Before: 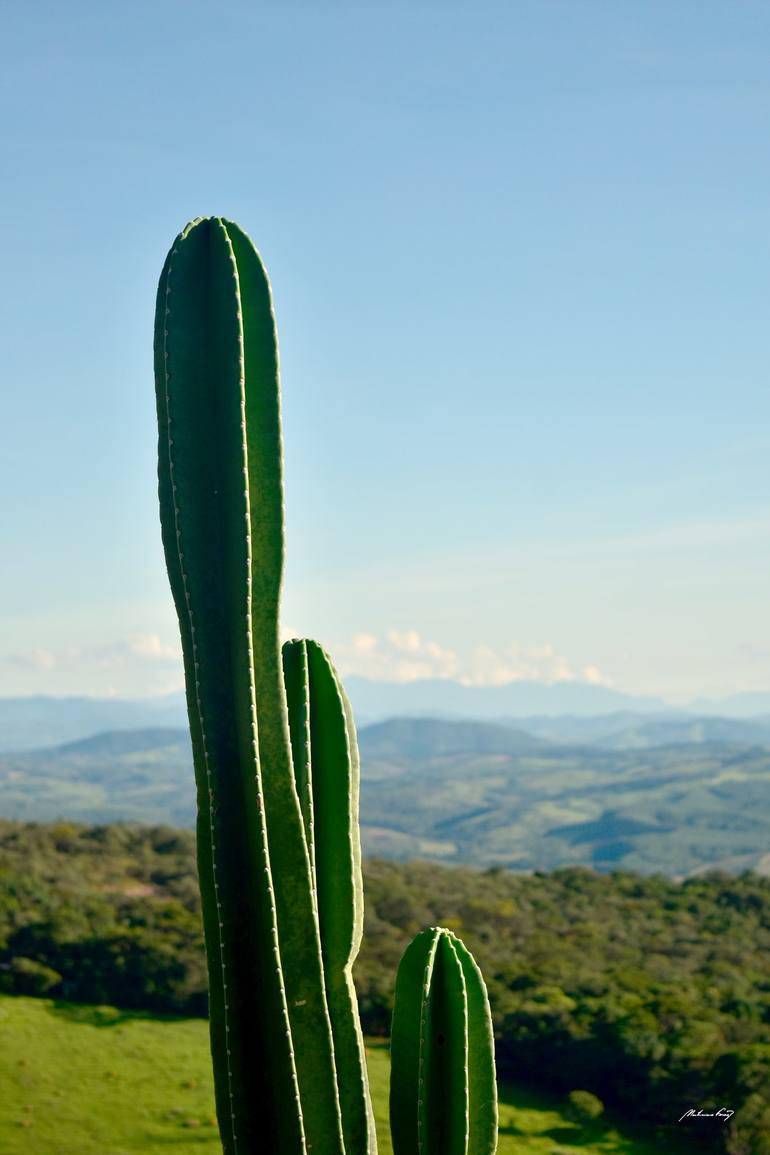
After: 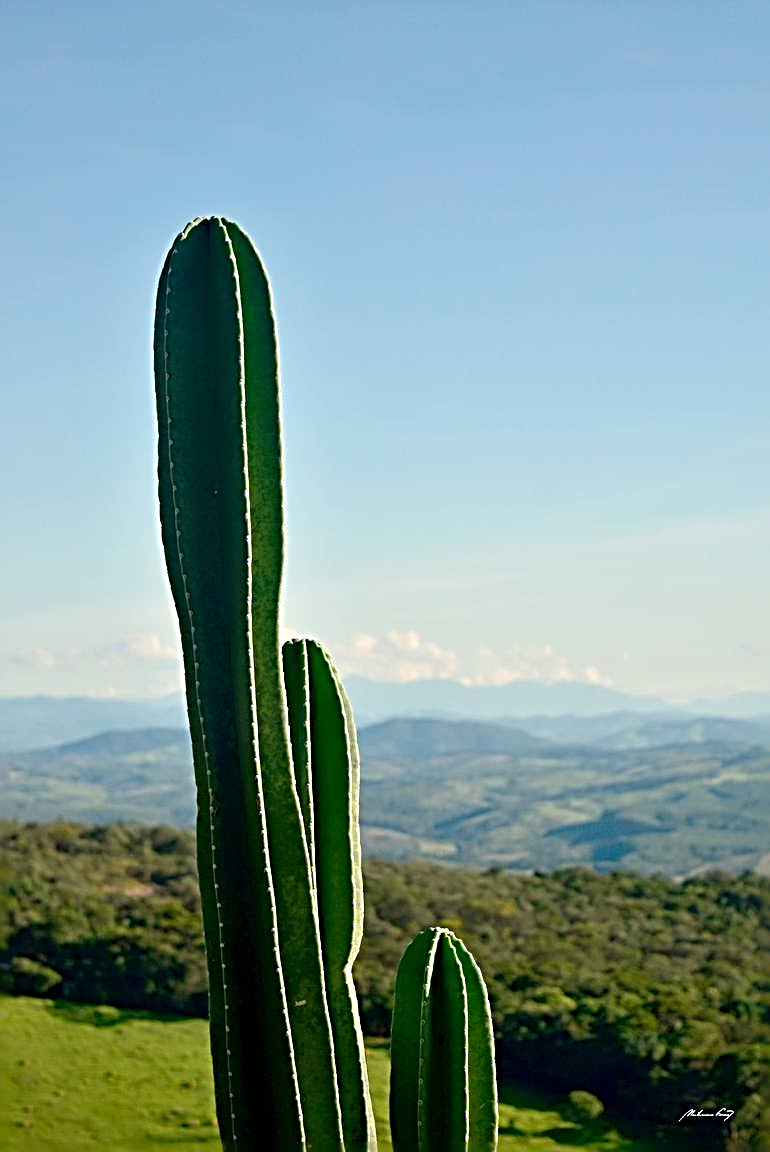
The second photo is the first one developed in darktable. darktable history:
crop: top 0.05%, bottom 0.098%
sharpen: radius 3.69, amount 0.928
